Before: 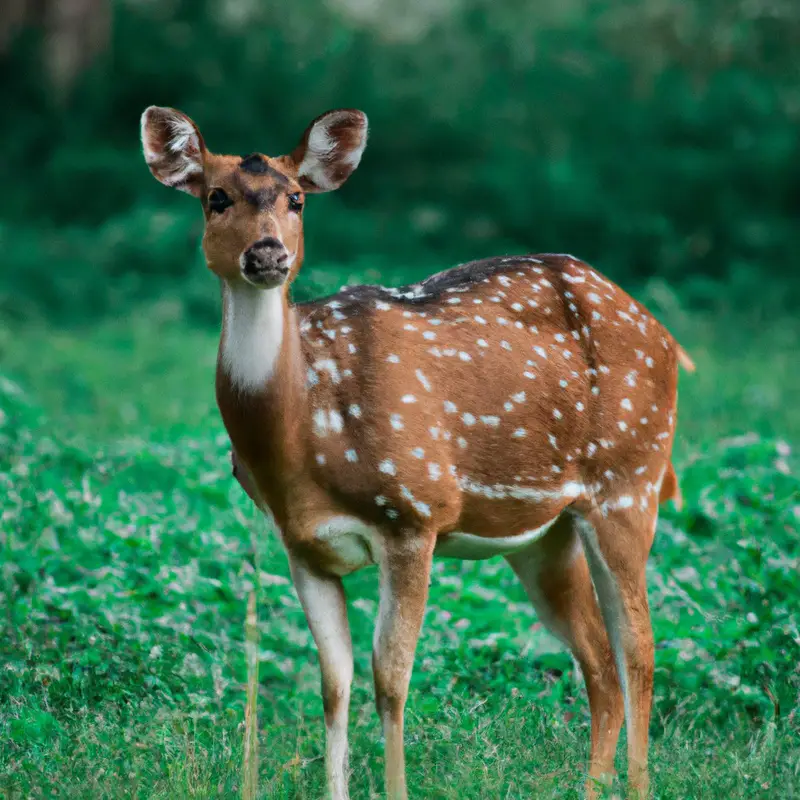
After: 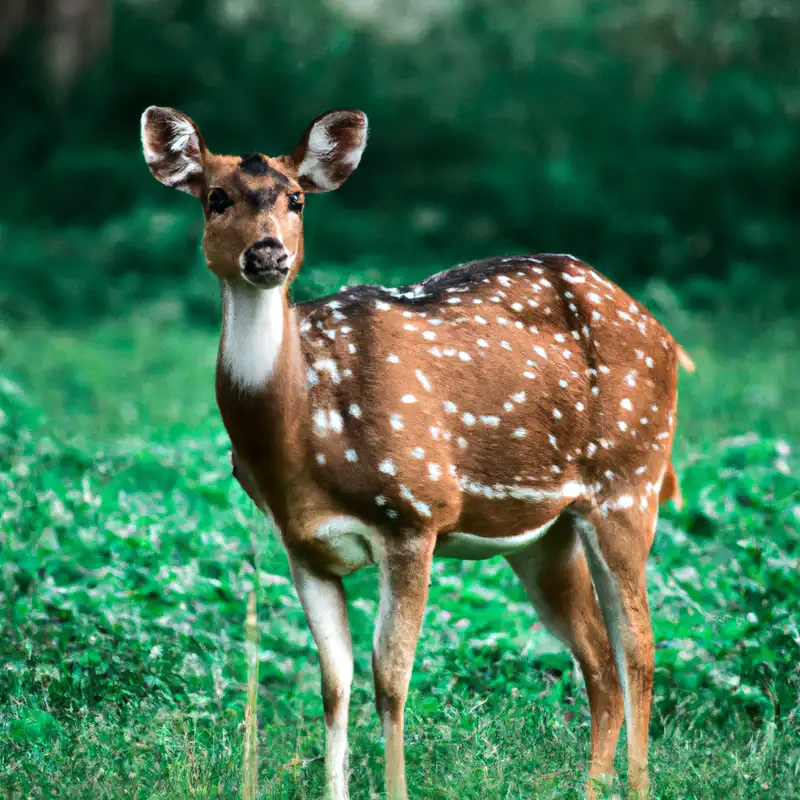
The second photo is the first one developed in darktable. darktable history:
tone equalizer: -8 EV -0.75 EV, -7 EV -0.729 EV, -6 EV -0.604 EV, -5 EV -0.414 EV, -3 EV 0.396 EV, -2 EV 0.6 EV, -1 EV 0.695 EV, +0 EV 0.768 EV, edges refinement/feathering 500, mask exposure compensation -1.57 EV, preserve details no
